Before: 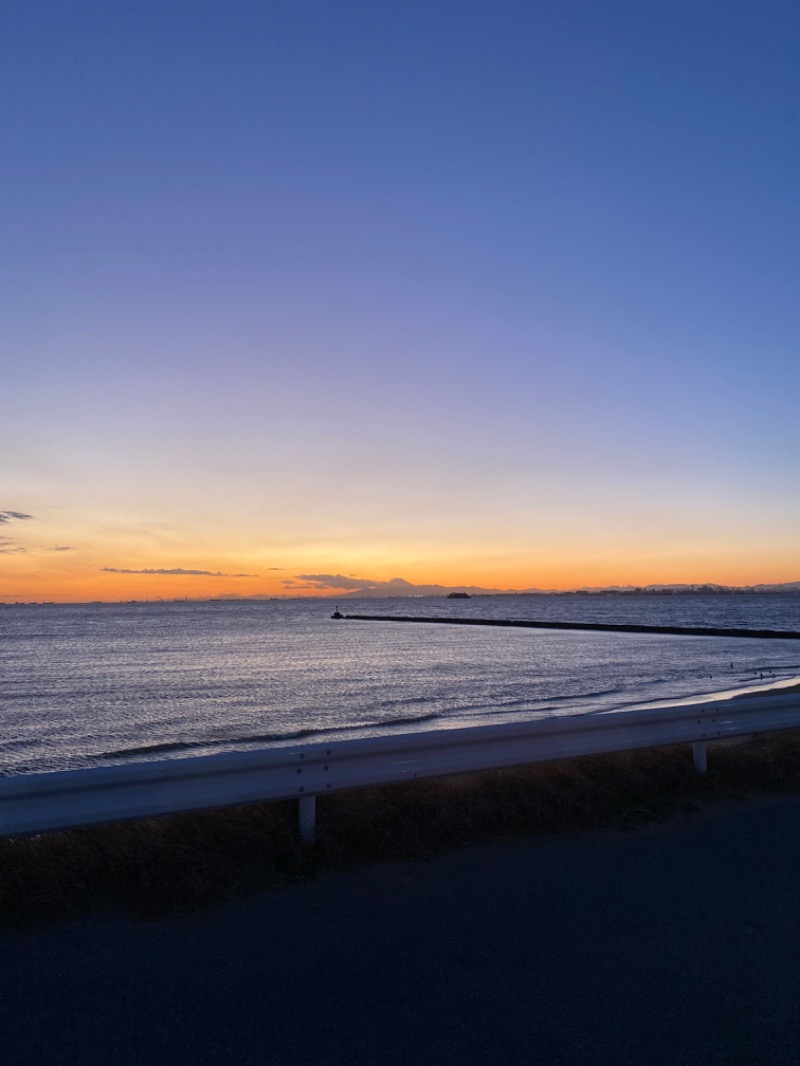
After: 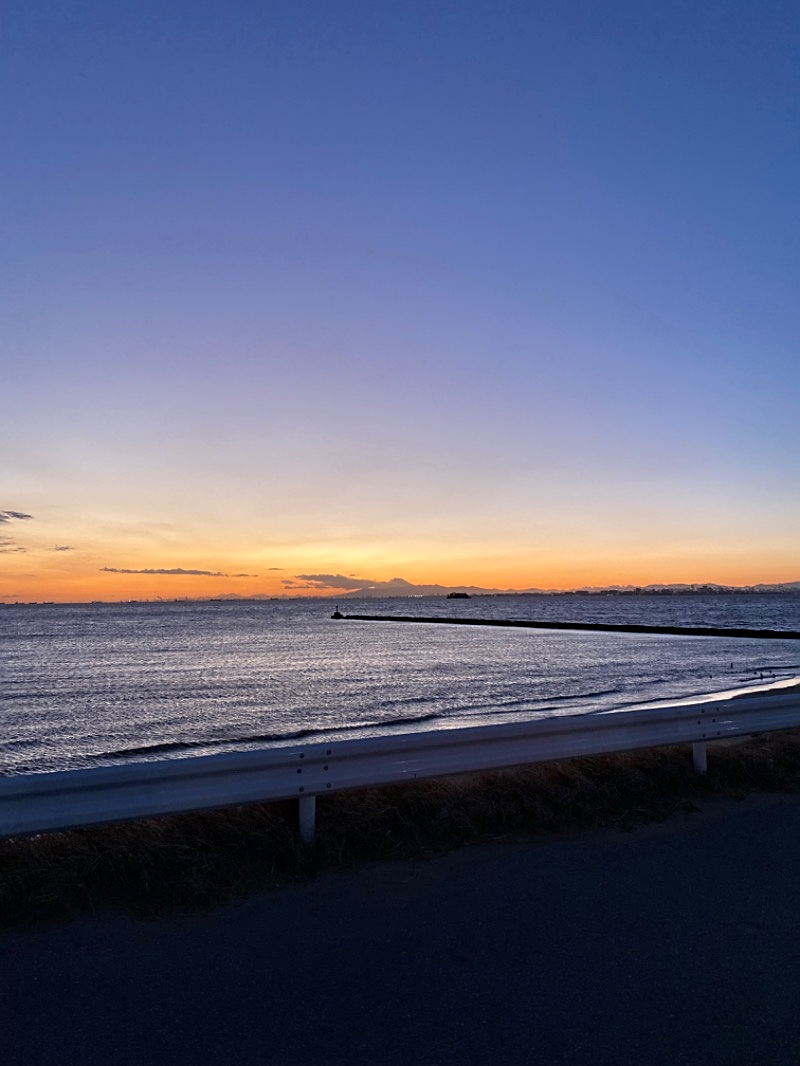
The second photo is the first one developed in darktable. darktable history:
sharpen: on, module defaults
contrast equalizer: octaves 7, y [[0.531, 0.548, 0.559, 0.557, 0.544, 0.527], [0.5 ×6], [0.5 ×6], [0 ×6], [0 ×6]]
